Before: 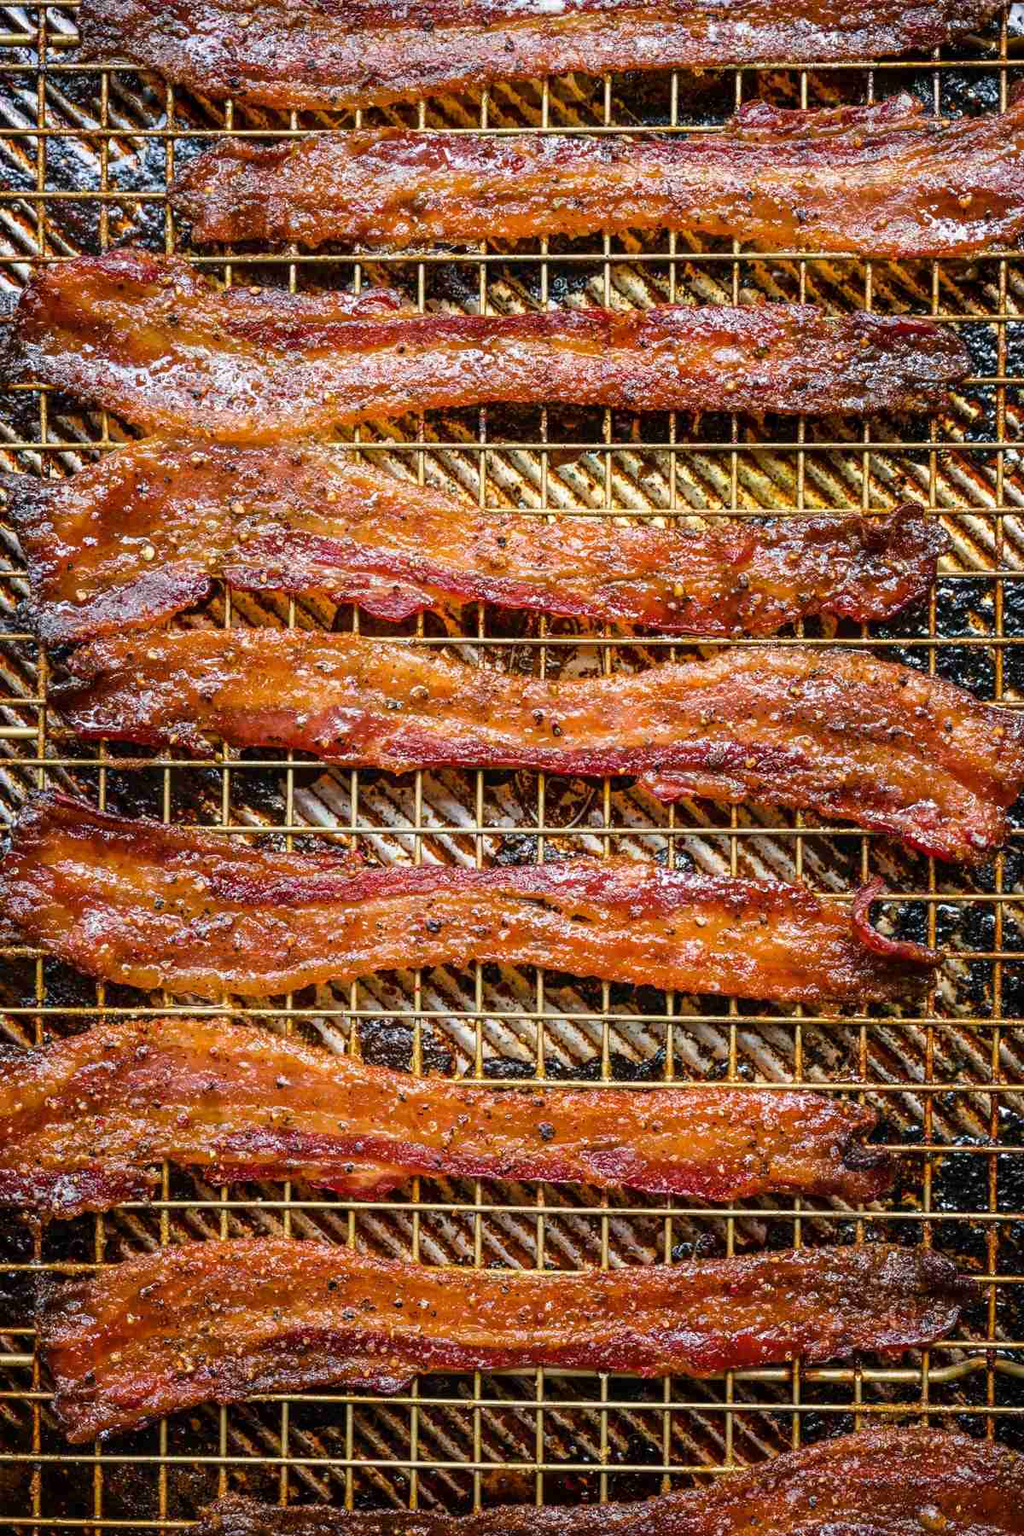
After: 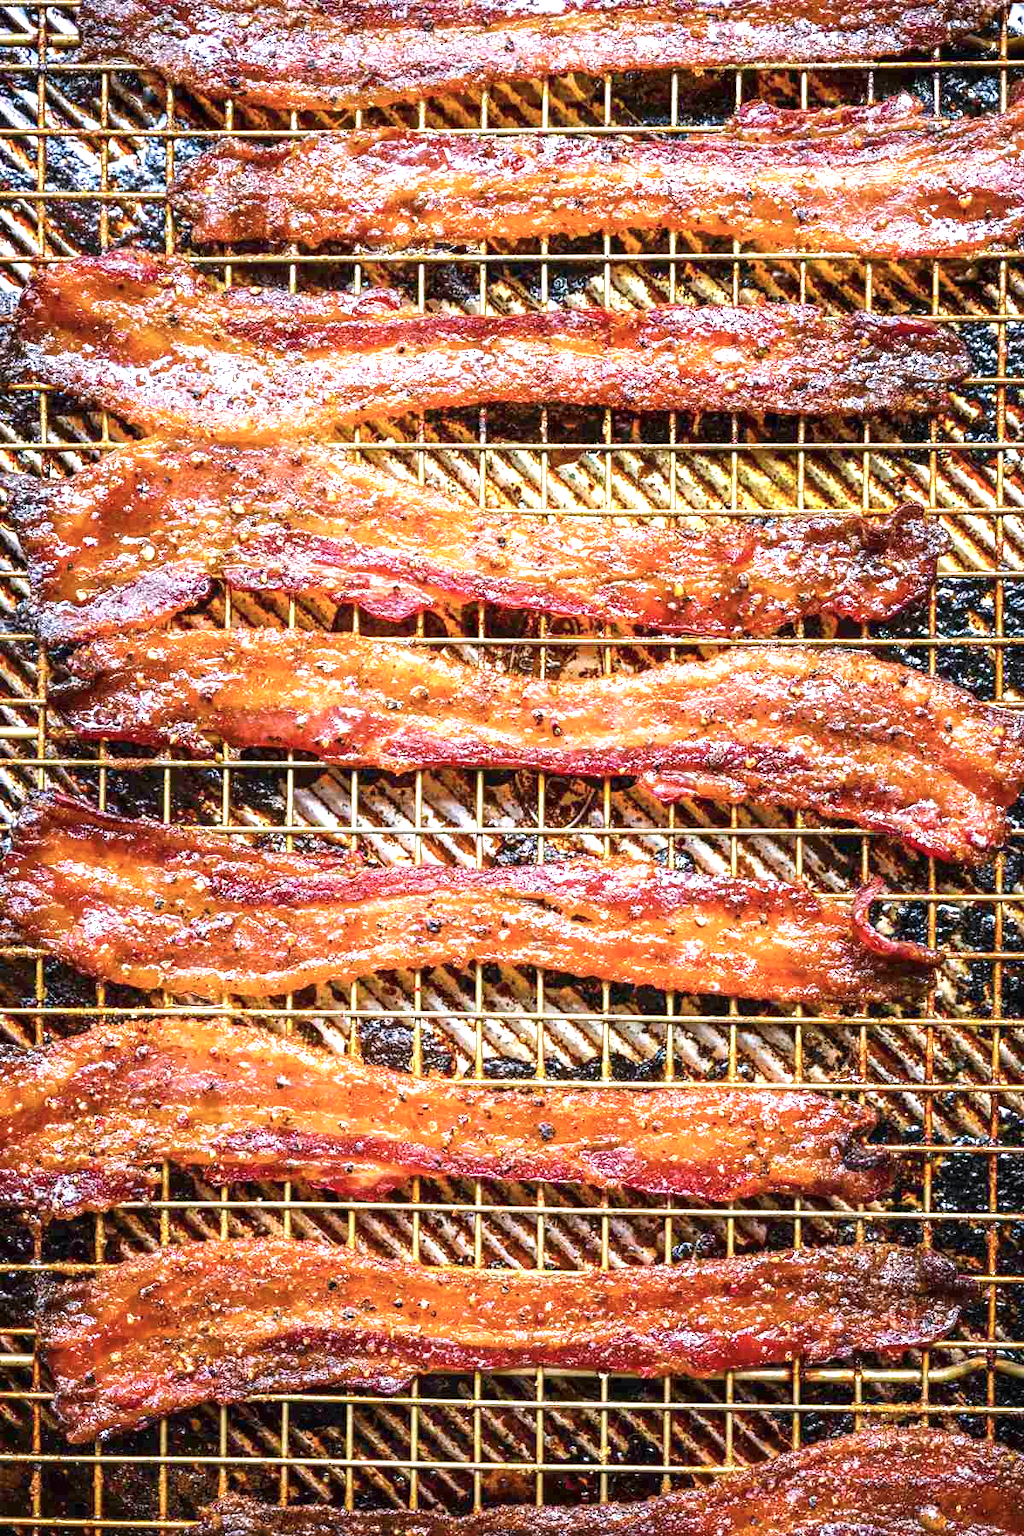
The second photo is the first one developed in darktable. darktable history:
exposure: black level correction 0, exposure 1.104 EV, compensate highlight preservation false
color calibration: illuminant as shot in camera, x 0.358, y 0.373, temperature 4628.91 K, gamut compression 1.68
